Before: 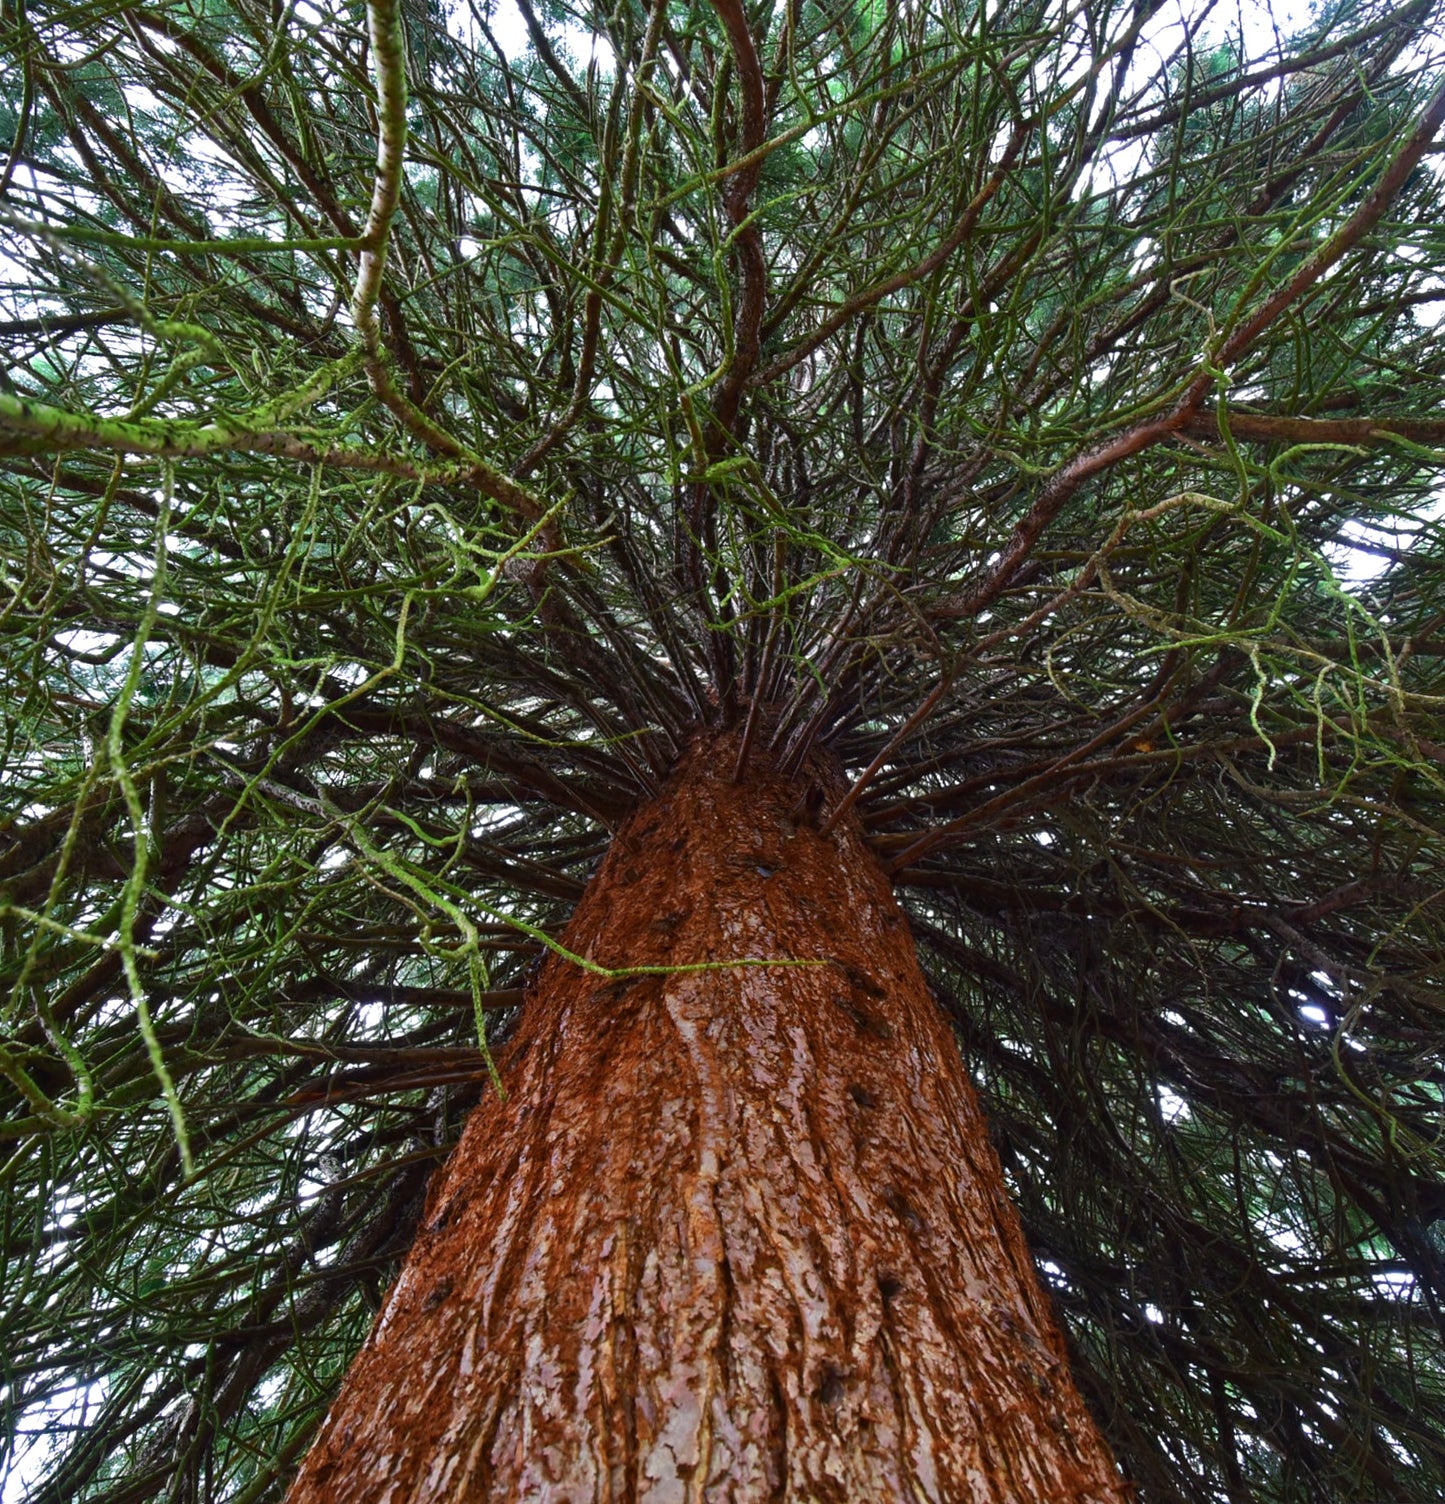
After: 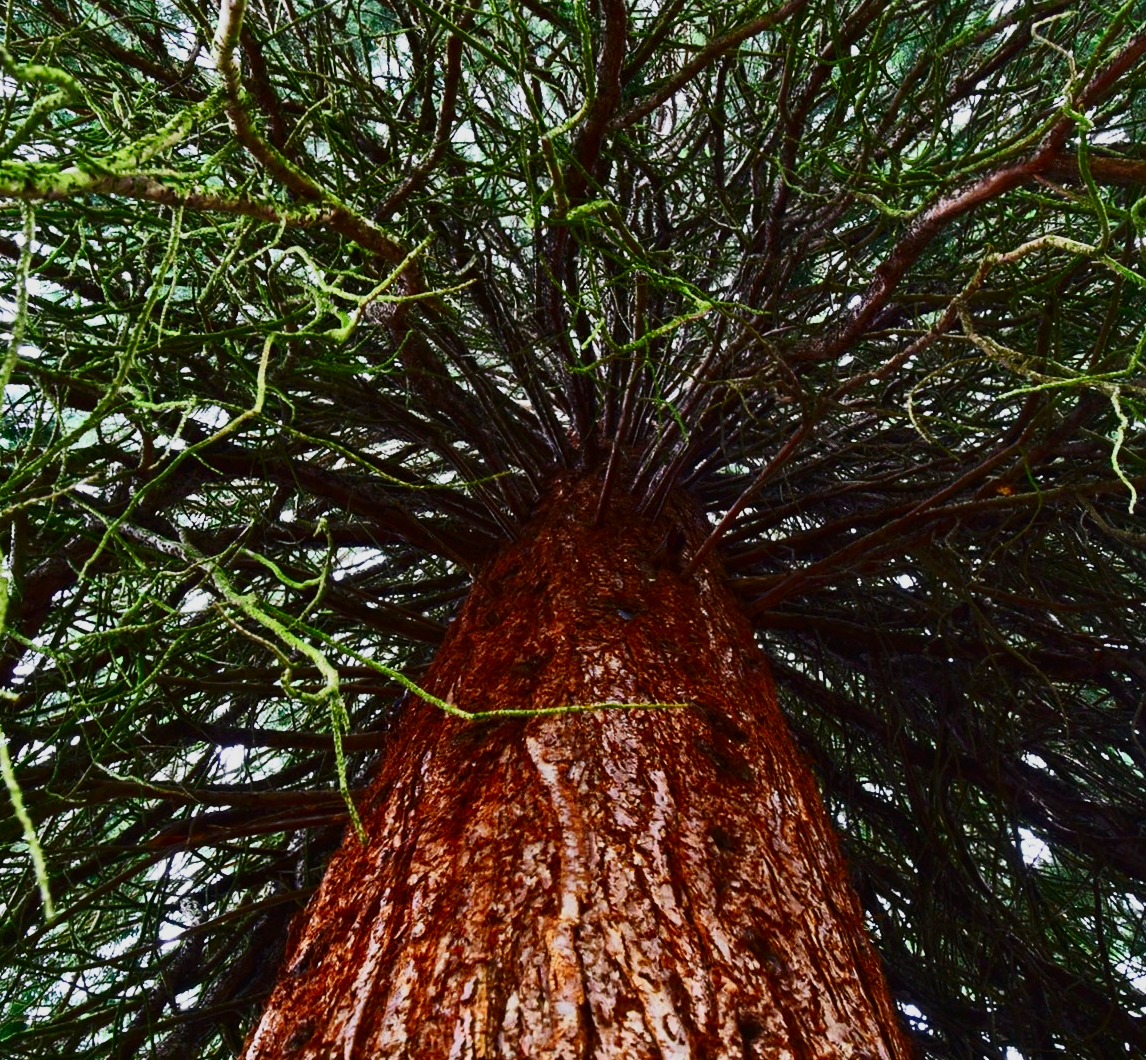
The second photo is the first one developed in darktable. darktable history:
crop: left 9.679%, top 17.15%, right 11.004%, bottom 12.306%
contrast brightness saturation: contrast 0.401, brightness 0.113, saturation 0.214
tone curve: curves: ch0 [(0, 0) (0.091, 0.074) (0.184, 0.168) (0.491, 0.519) (0.748, 0.765) (1, 0.919)]; ch1 [(0, 0) (0.179, 0.173) (0.322, 0.32) (0.424, 0.424) (0.502, 0.504) (0.56, 0.578) (0.631, 0.667) (0.777, 0.806) (1, 1)]; ch2 [(0, 0) (0.434, 0.447) (0.483, 0.487) (0.547, 0.564) (0.676, 0.673) (1, 1)], preserve colors none
